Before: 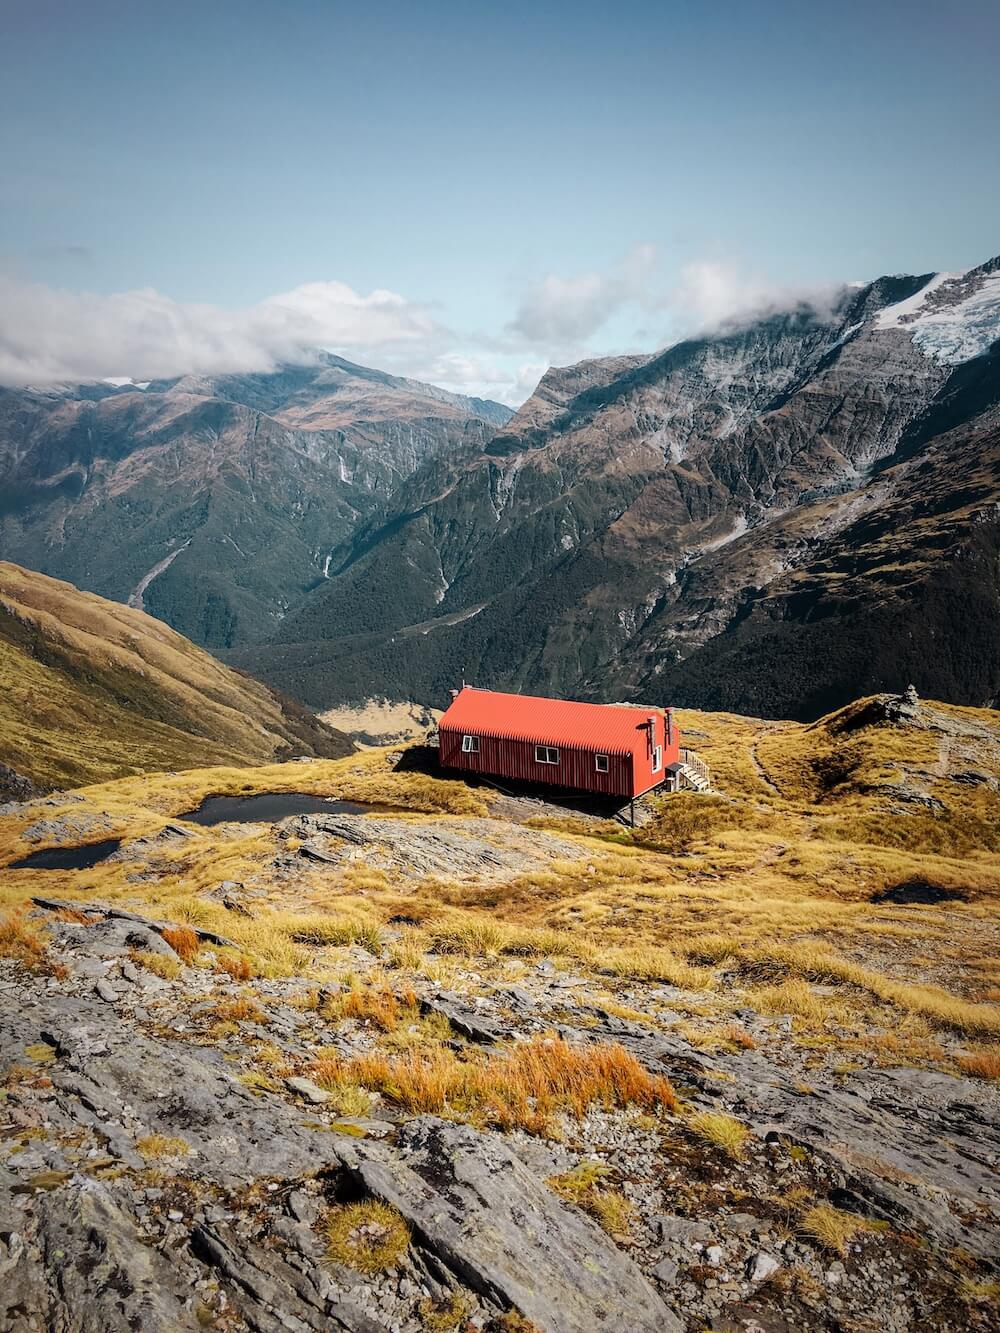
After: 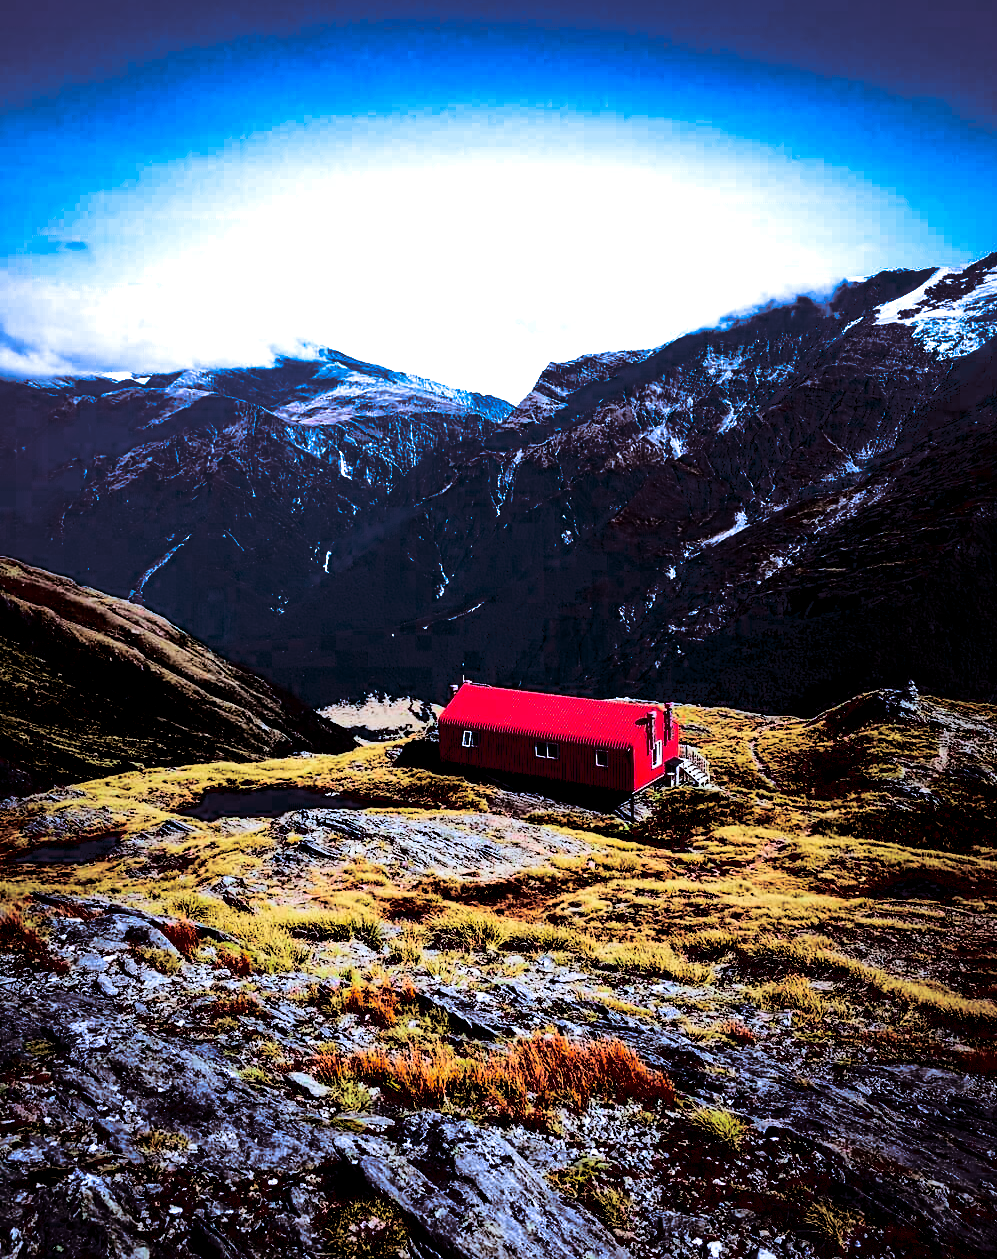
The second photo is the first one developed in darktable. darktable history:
white balance: red 1.045, blue 0.932
color calibration: illuminant as shot in camera, adaptation linear Bradford (ICC v4), x 0.406, y 0.405, temperature 3570.35 K, saturation algorithm version 1 (2020)
exposure: black level correction 0.009, exposure -0.159 EV, compensate highlight preservation false
split-toning: shadows › saturation 0.24, highlights › hue 54°, highlights › saturation 0.24
contrast brightness saturation: contrast 0.77, brightness -1, saturation 1
crop: top 0.448%, right 0.264%, bottom 5.045%
tone curve: curves: ch0 [(0, 0) (0.068, 0.031) (0.183, 0.13) (0.341, 0.319) (0.547, 0.545) (0.828, 0.817) (1, 0.968)]; ch1 [(0, 0) (0.23, 0.166) (0.34, 0.308) (0.371, 0.337) (0.429, 0.408) (0.477, 0.466) (0.499, 0.5) (0.529, 0.528) (0.559, 0.578) (0.743, 0.798) (1, 1)]; ch2 [(0, 0) (0.431, 0.419) (0.495, 0.502) (0.524, 0.525) (0.568, 0.543) (0.6, 0.597) (0.634, 0.644) (0.728, 0.722) (1, 1)], color space Lab, independent channels, preserve colors none
